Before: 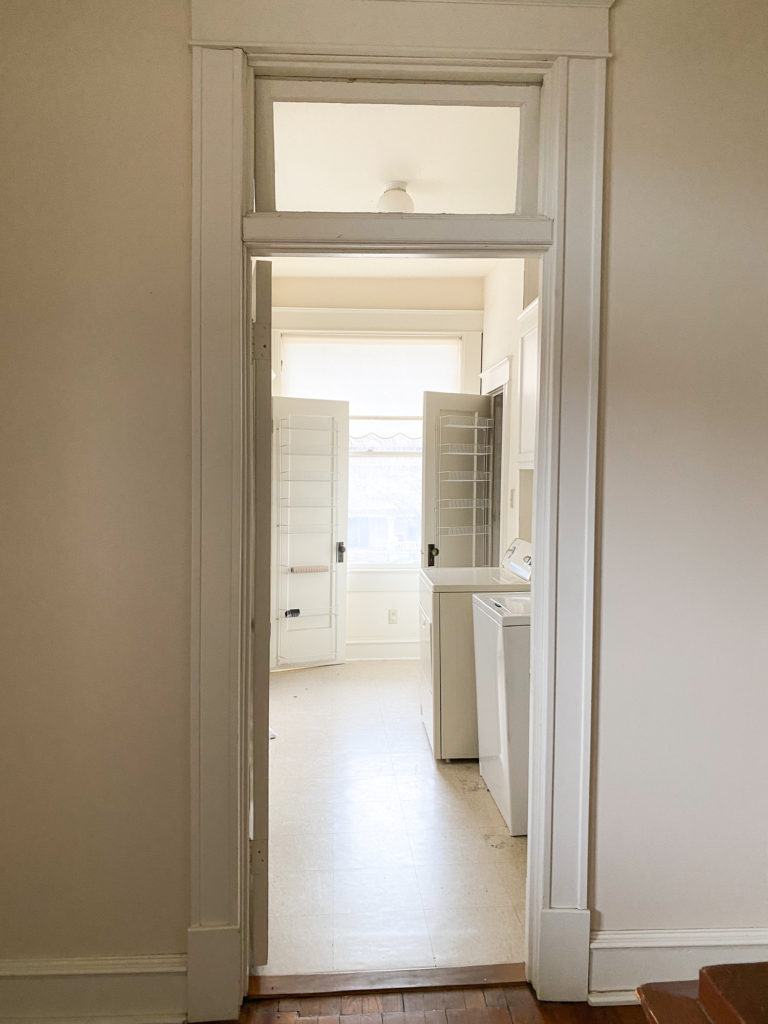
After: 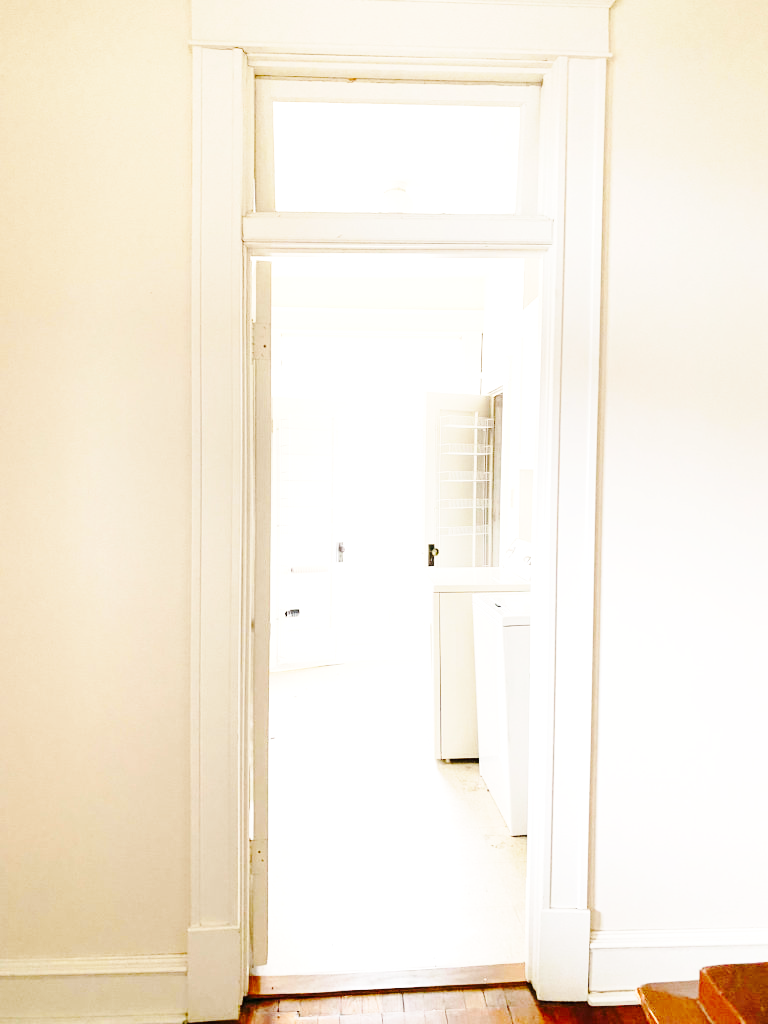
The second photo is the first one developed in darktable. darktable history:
contrast brightness saturation: contrast 0.081, saturation 0.022
tone curve: curves: ch0 [(0, 0) (0.071, 0.06) (0.253, 0.242) (0.437, 0.498) (0.55, 0.644) (0.657, 0.749) (0.823, 0.876) (1, 0.99)]; ch1 [(0, 0) (0.346, 0.307) (0.408, 0.369) (0.453, 0.457) (0.476, 0.489) (0.502, 0.493) (0.521, 0.515) (0.537, 0.531) (0.612, 0.641) (0.676, 0.728) (1, 1)]; ch2 [(0, 0) (0.346, 0.34) (0.434, 0.46) (0.485, 0.494) (0.5, 0.494) (0.511, 0.504) (0.537, 0.551) (0.579, 0.599) (0.625, 0.686) (1, 1)], preserve colors none
exposure: exposure 1.16 EV, compensate highlight preservation false
base curve: curves: ch0 [(0, 0) (0.028, 0.03) (0.121, 0.232) (0.46, 0.748) (0.859, 0.968) (1, 1)], preserve colors none
